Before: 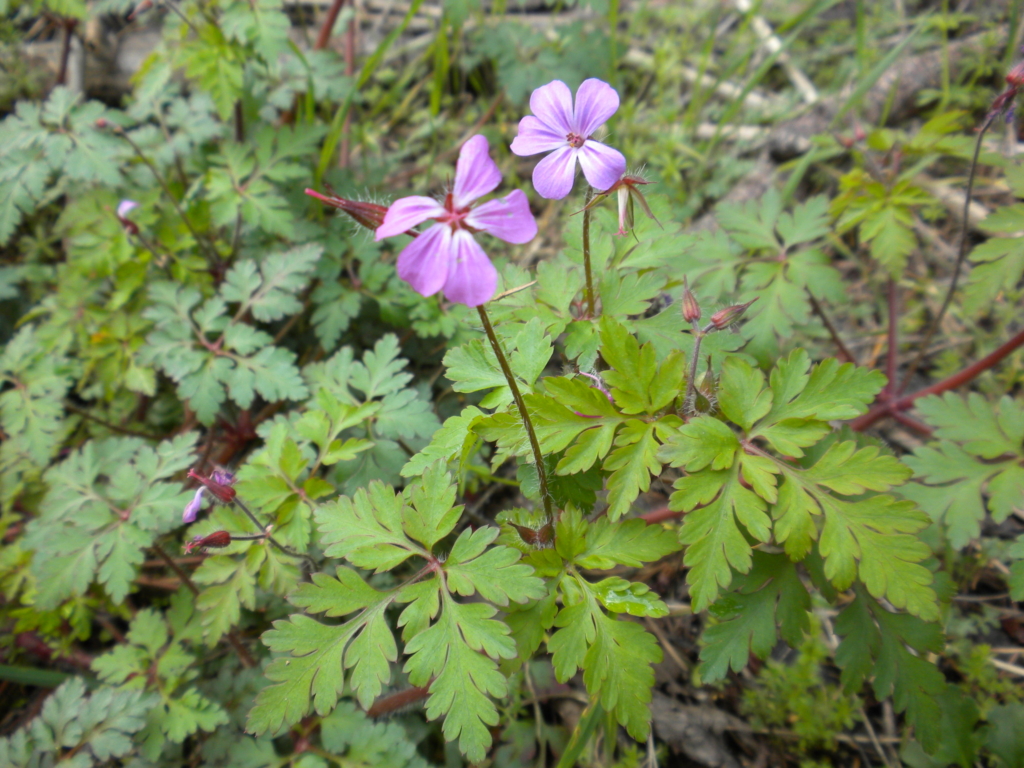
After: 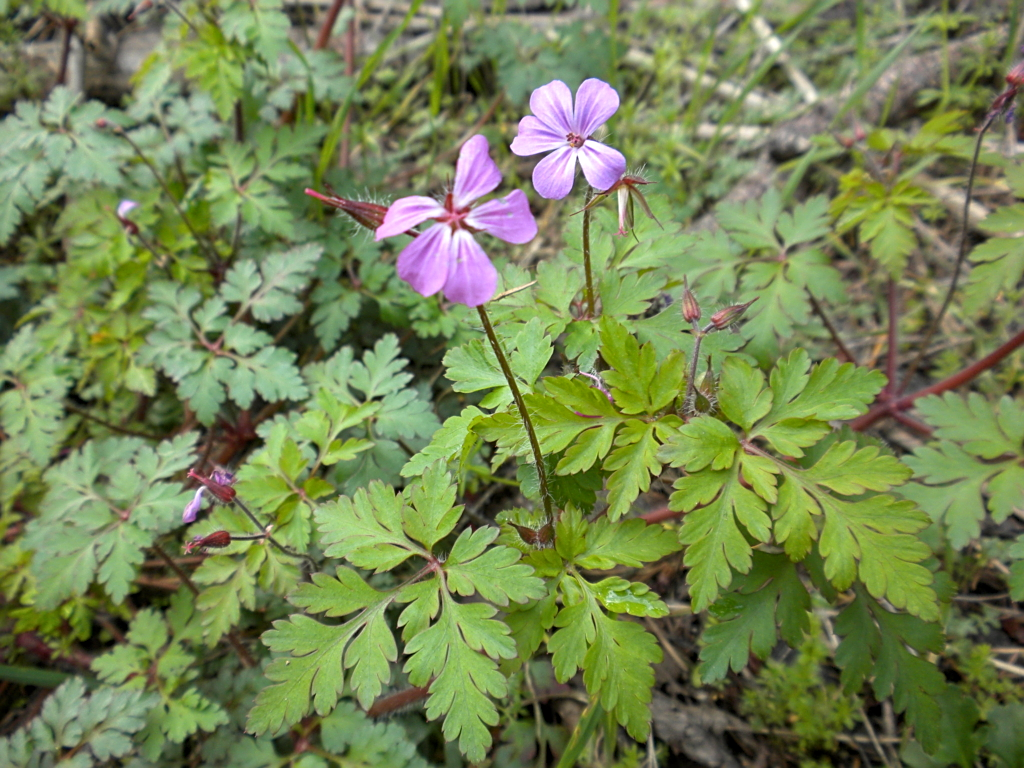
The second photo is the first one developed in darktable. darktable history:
local contrast: highlights 100%, shadows 100%, detail 120%, midtone range 0.2
sharpen: on, module defaults
shadows and highlights: shadows 12, white point adjustment 1.2, soften with gaussian
